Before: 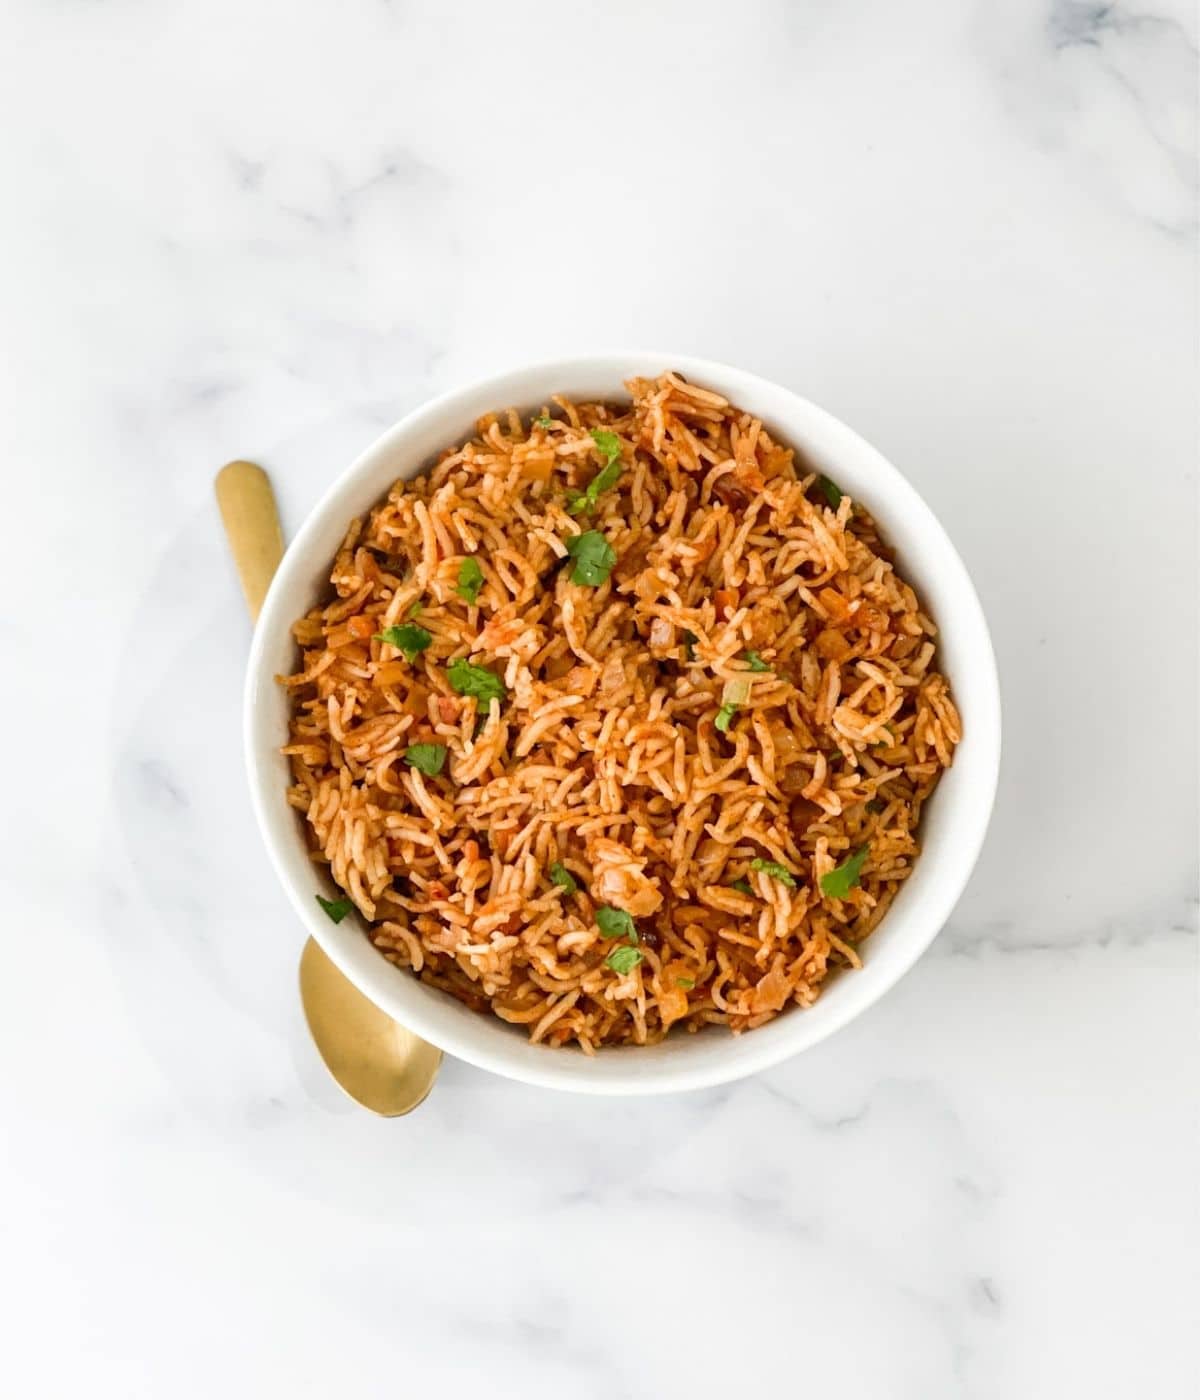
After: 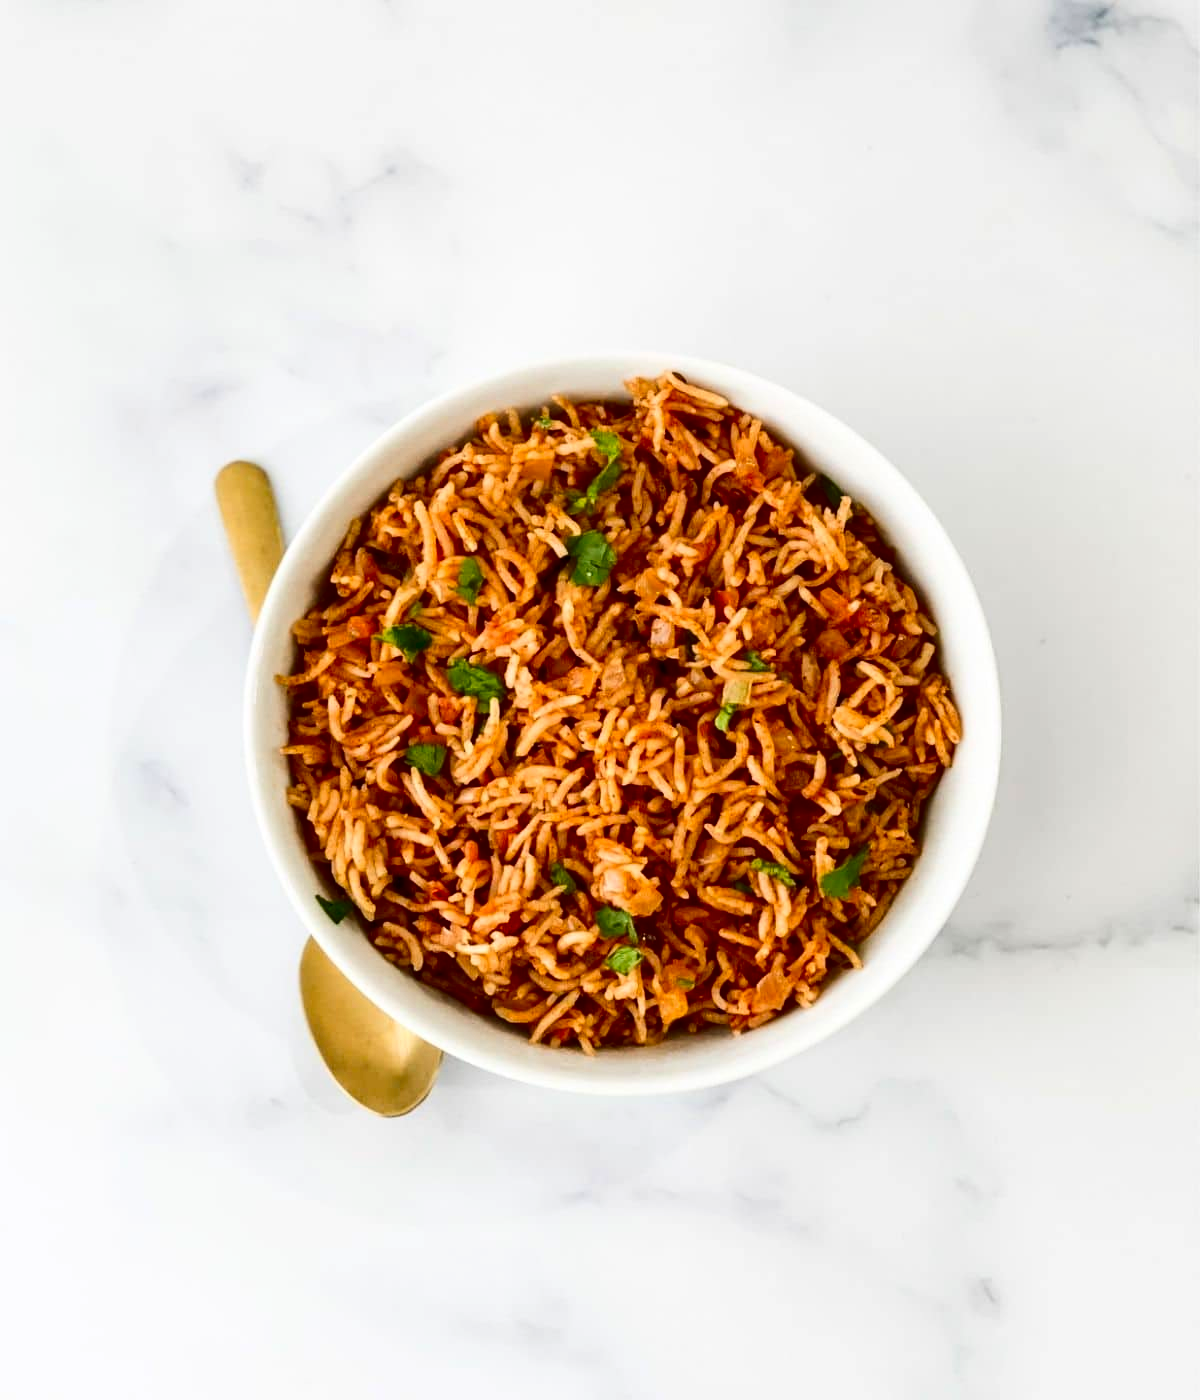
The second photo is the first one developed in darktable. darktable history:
contrast brightness saturation: contrast 0.221, brightness -0.184, saturation 0.238
